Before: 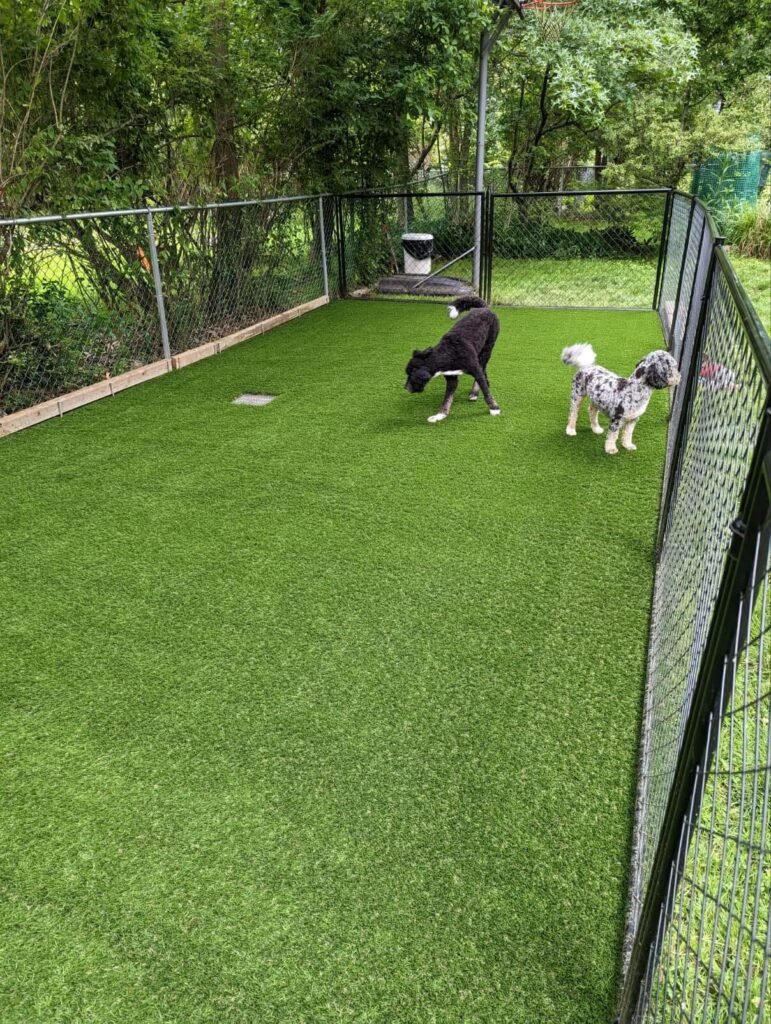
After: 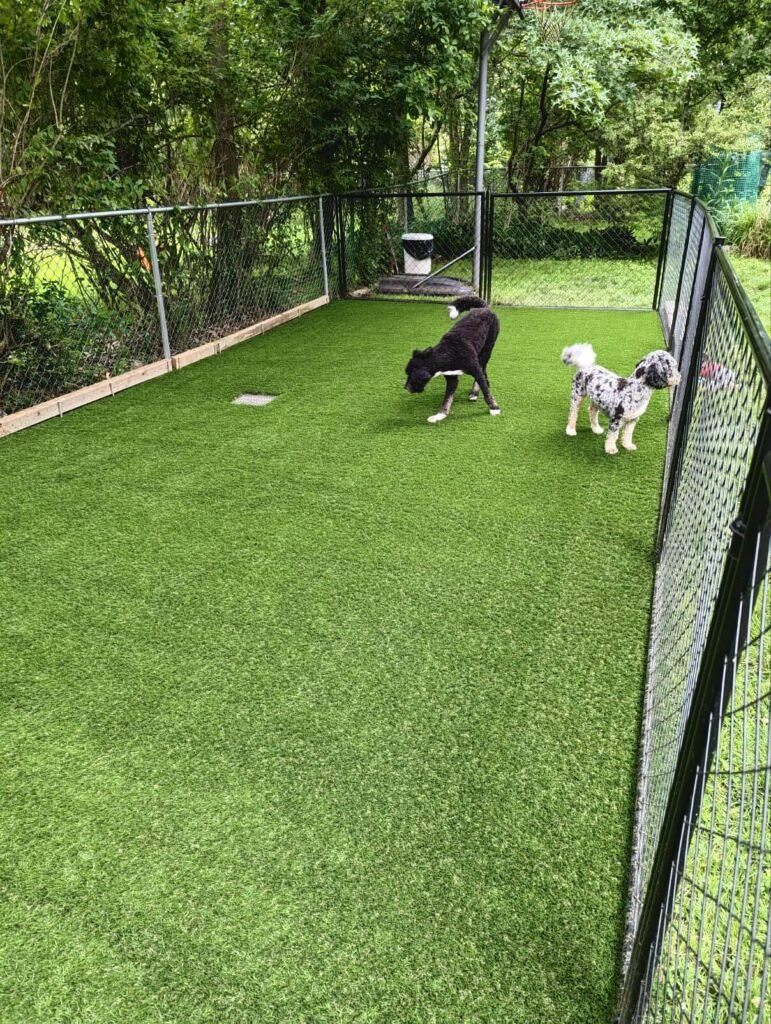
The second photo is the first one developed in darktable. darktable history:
tone curve: curves: ch0 [(0, 0.032) (0.181, 0.156) (0.751, 0.829) (1, 1)], color space Lab, independent channels, preserve colors none
